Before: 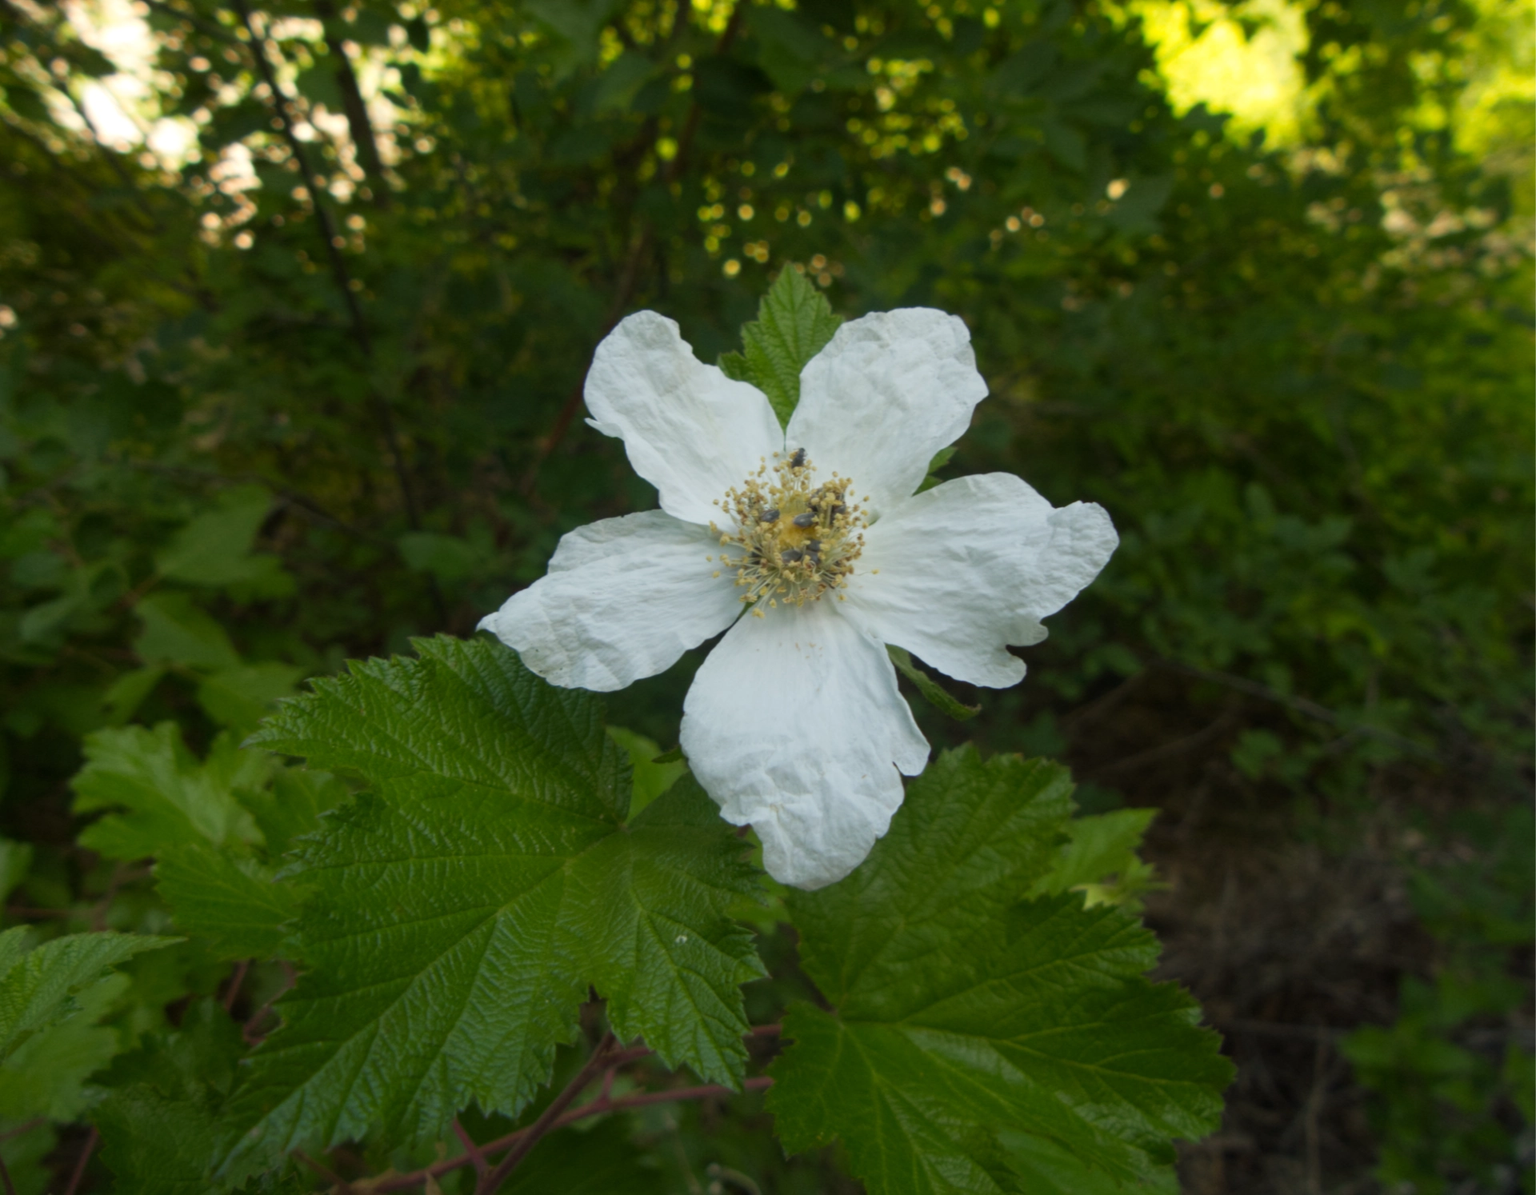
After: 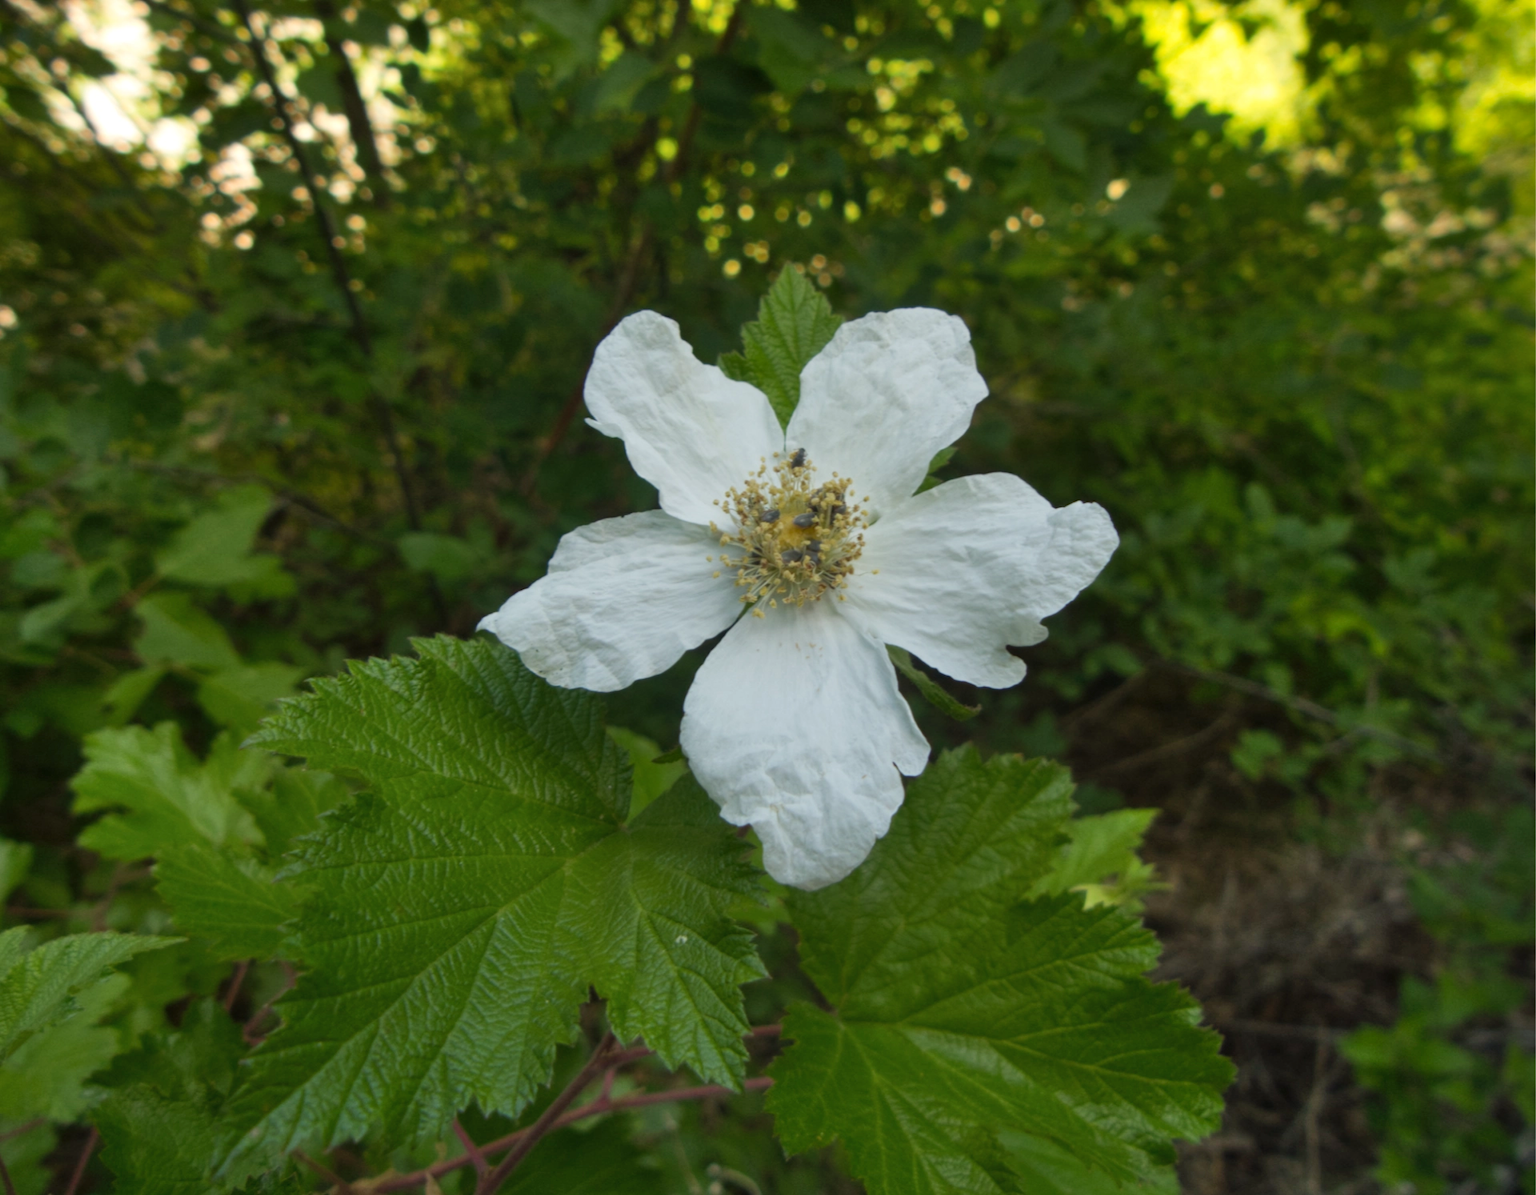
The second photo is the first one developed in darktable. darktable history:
shadows and highlights: shadows color adjustment 98.01%, highlights color adjustment 58.38%, low approximation 0.01, soften with gaussian
